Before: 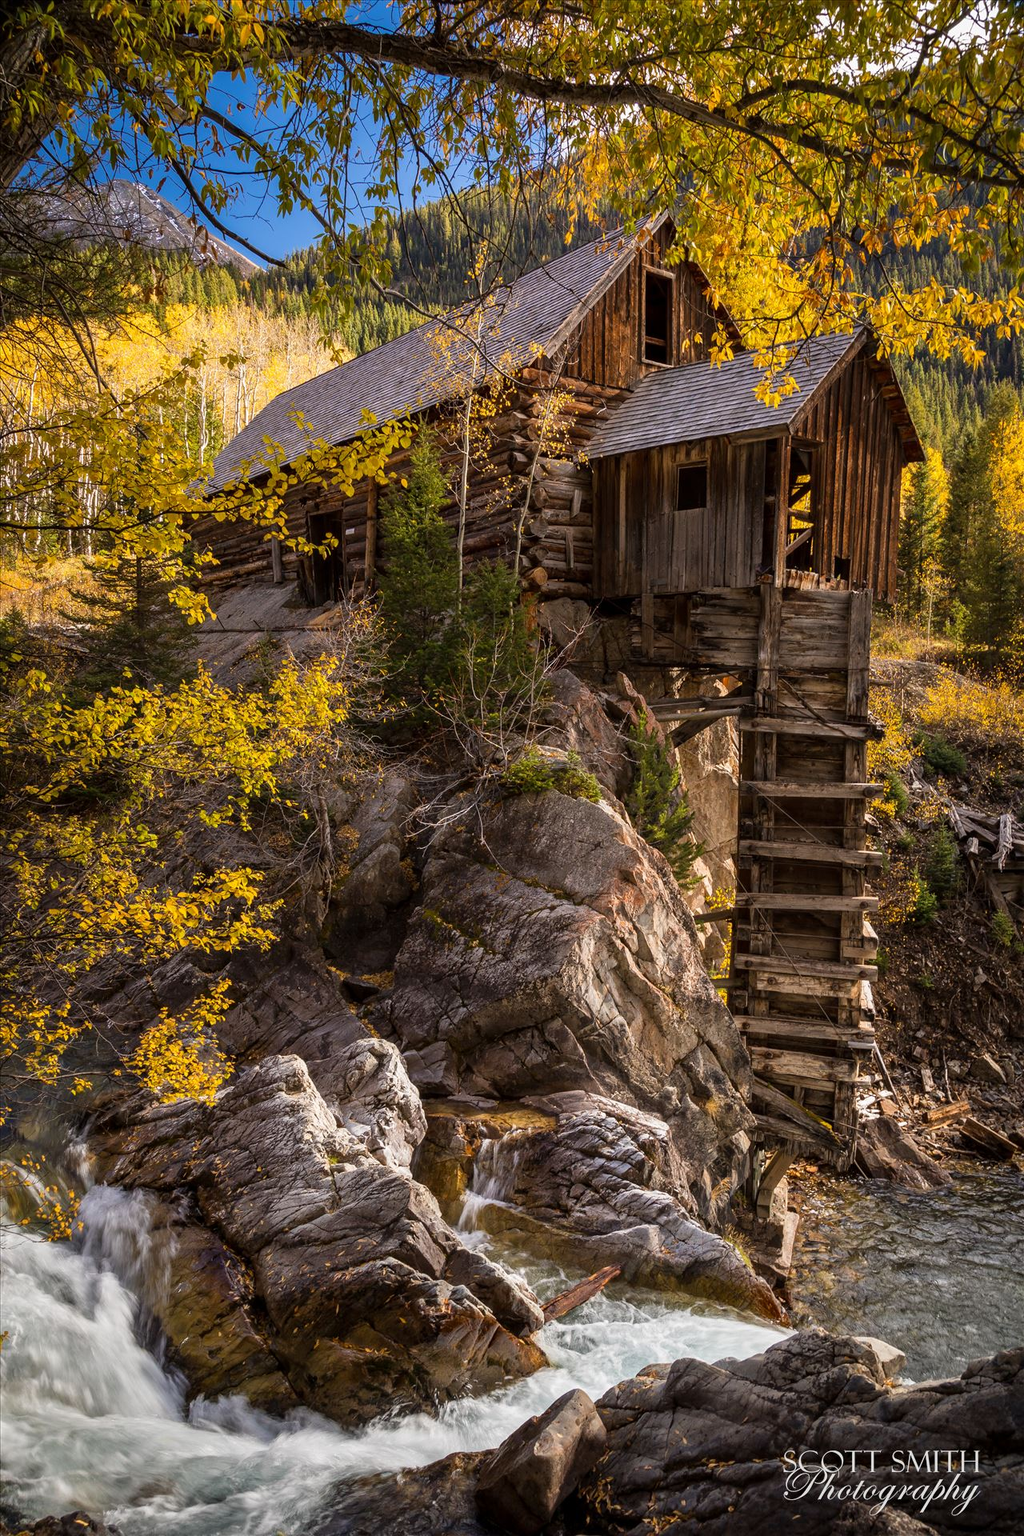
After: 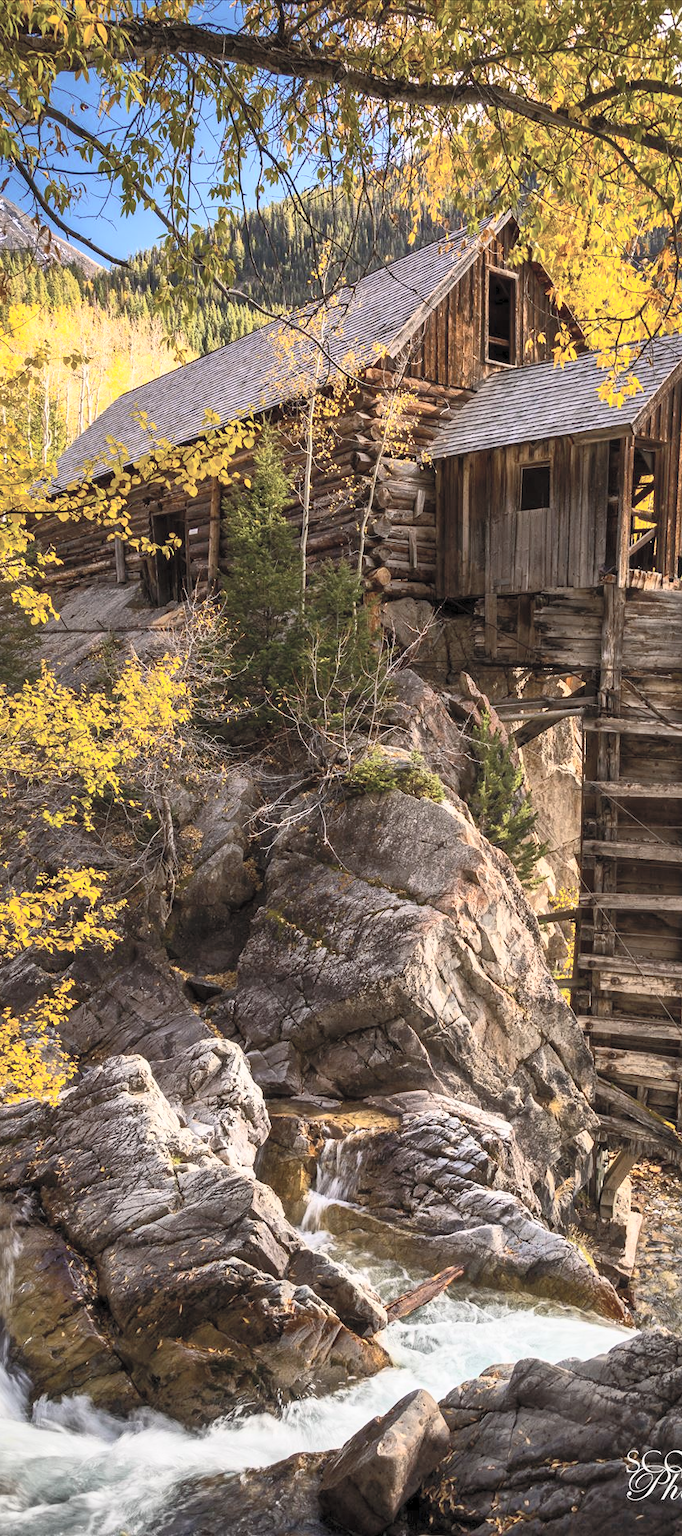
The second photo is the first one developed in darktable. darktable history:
contrast brightness saturation: contrast 0.428, brightness 0.547, saturation -0.205
crop and rotate: left 15.324%, right 18.01%
shadows and highlights: on, module defaults
